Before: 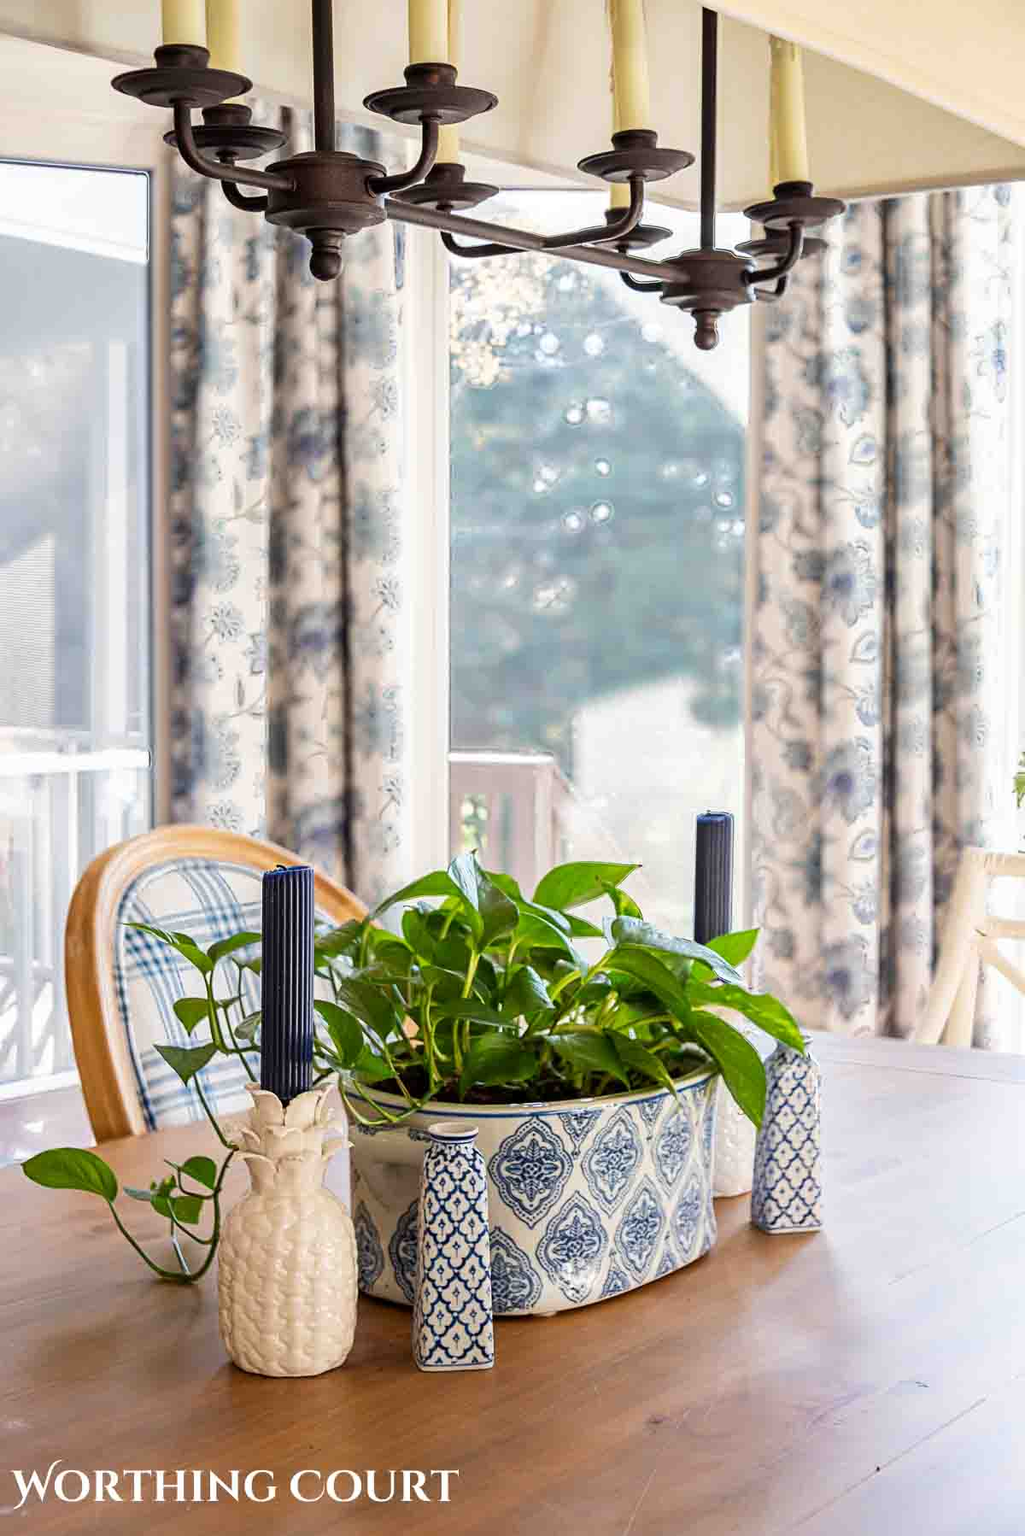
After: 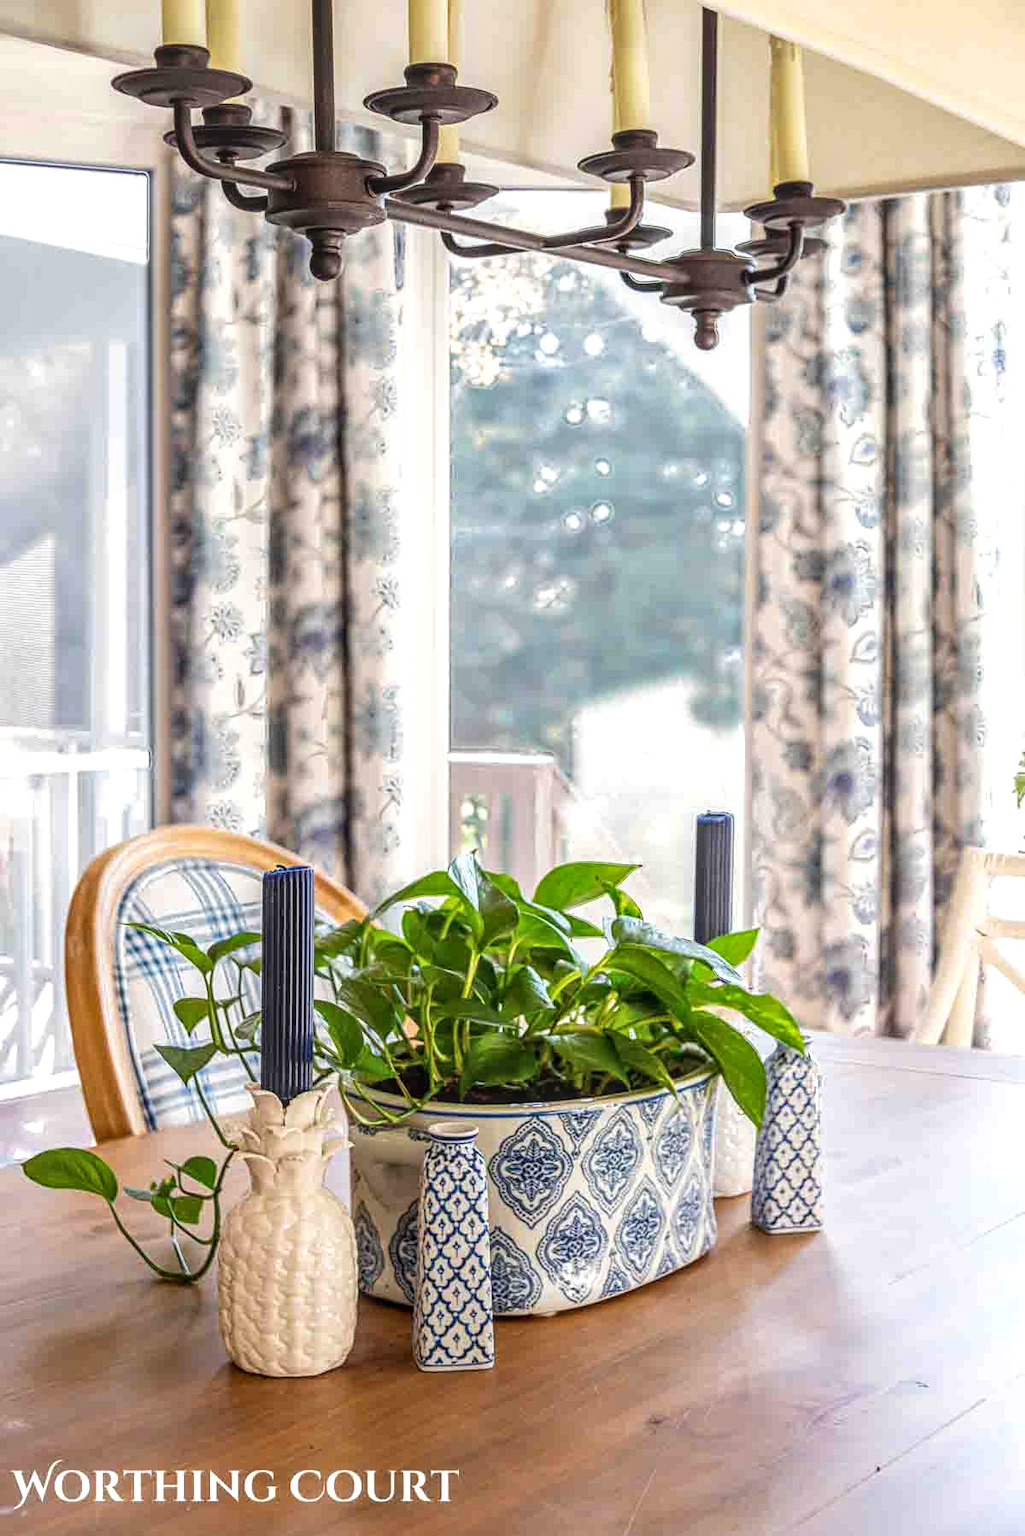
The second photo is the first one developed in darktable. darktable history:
exposure: exposure 0.172 EV, compensate exposure bias true, compensate highlight preservation false
local contrast: highlights 2%, shadows 1%, detail 134%
